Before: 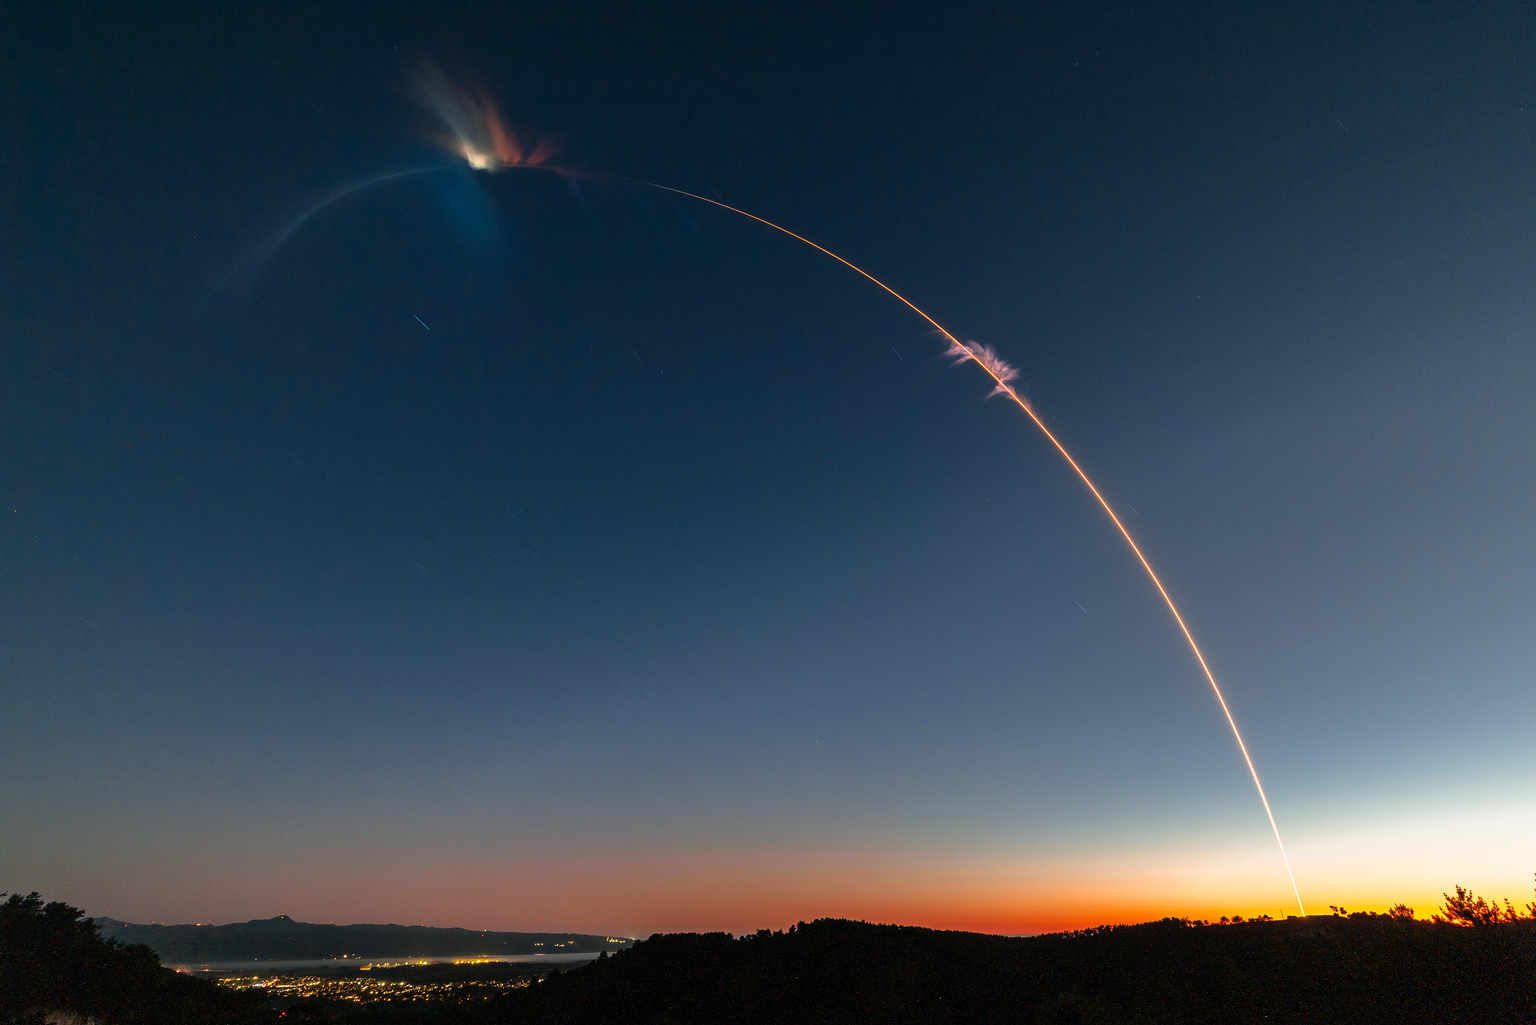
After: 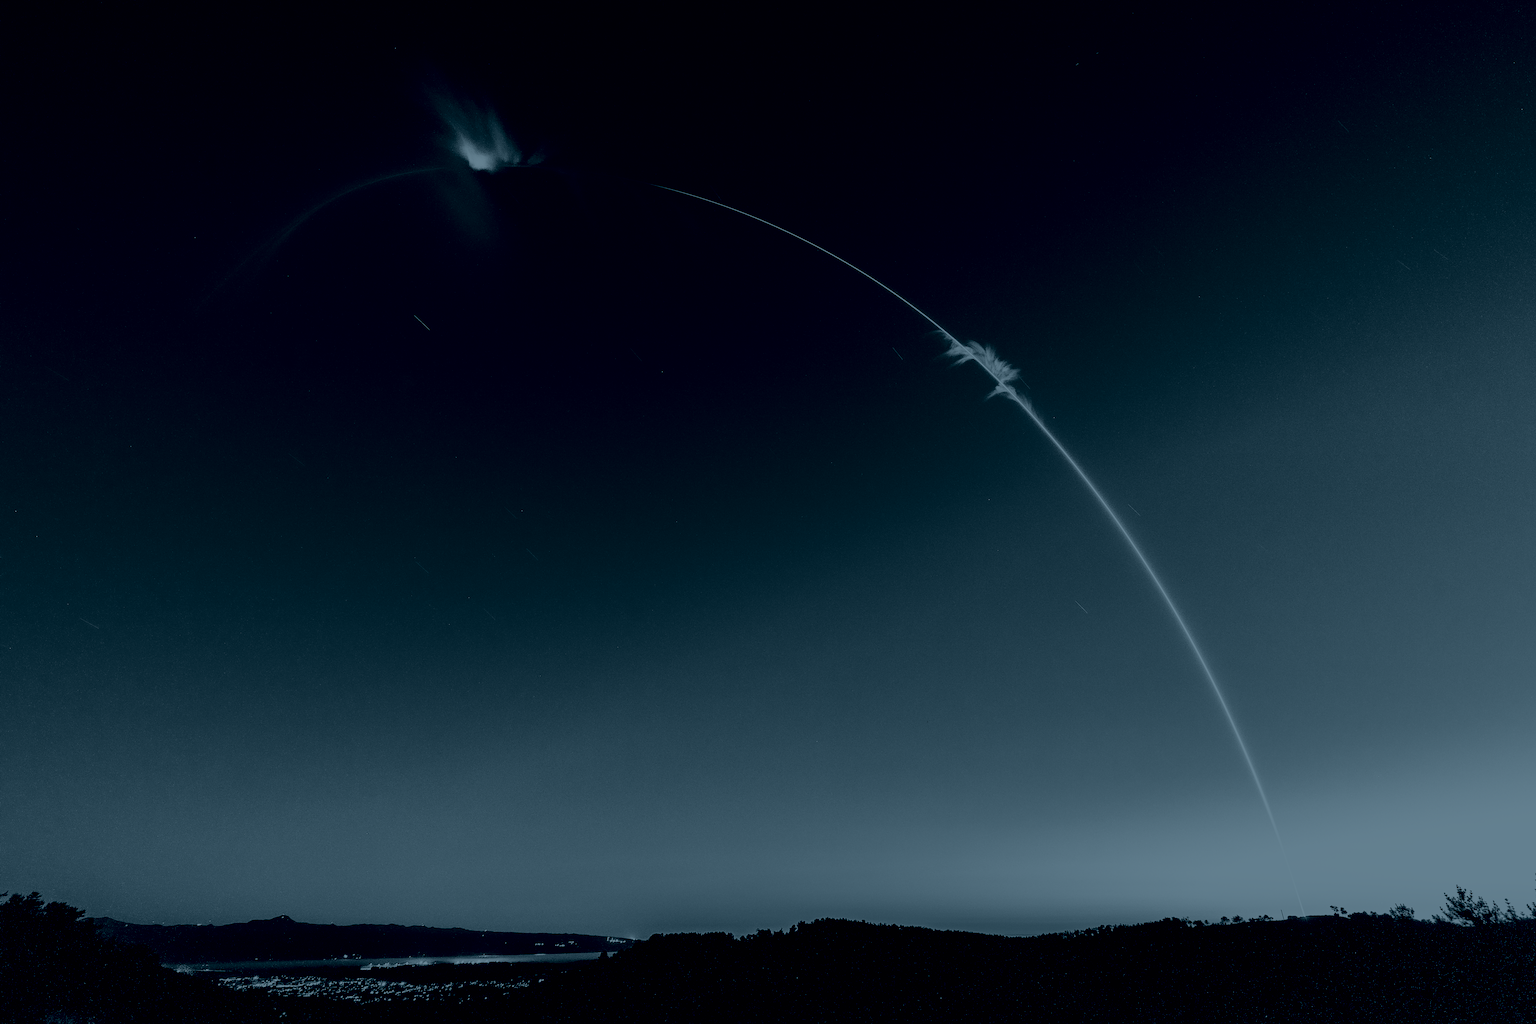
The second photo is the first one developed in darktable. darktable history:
sharpen: amount 0.2
tone equalizer: -8 EV 0.001 EV, -7 EV -0.004 EV, -6 EV 0.009 EV, -5 EV 0.032 EV, -4 EV 0.276 EV, -3 EV 0.644 EV, -2 EV 0.584 EV, -1 EV 0.187 EV, +0 EV 0.024 EV
contrast brightness saturation: contrast 0.4, brightness 0.1, saturation 0.21
colorize: hue 194.4°, saturation 29%, source mix 61.75%, lightness 3.98%, version 1
filmic rgb: black relative exposure -7.65 EV, white relative exposure 4.56 EV, hardness 3.61, color science v6 (2022)
